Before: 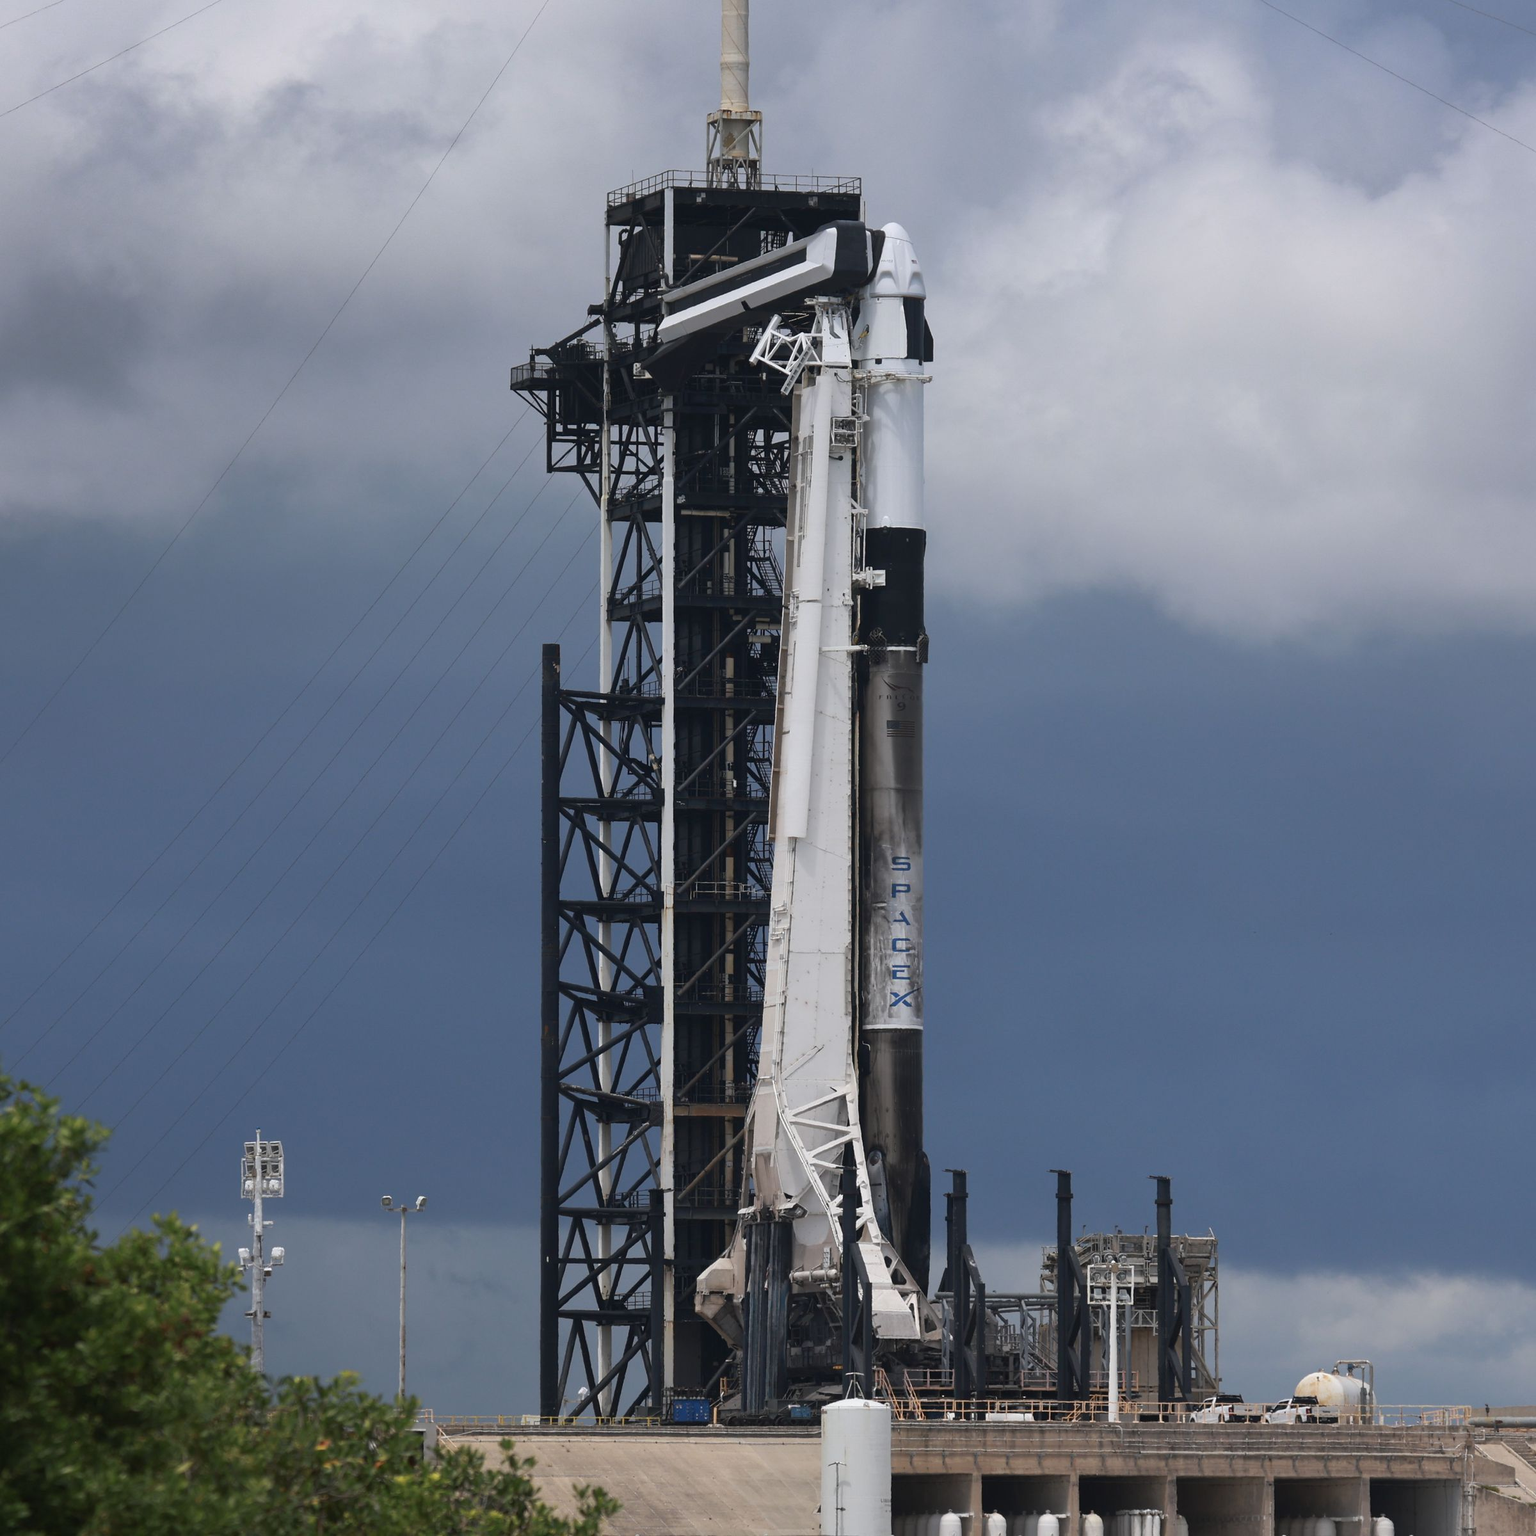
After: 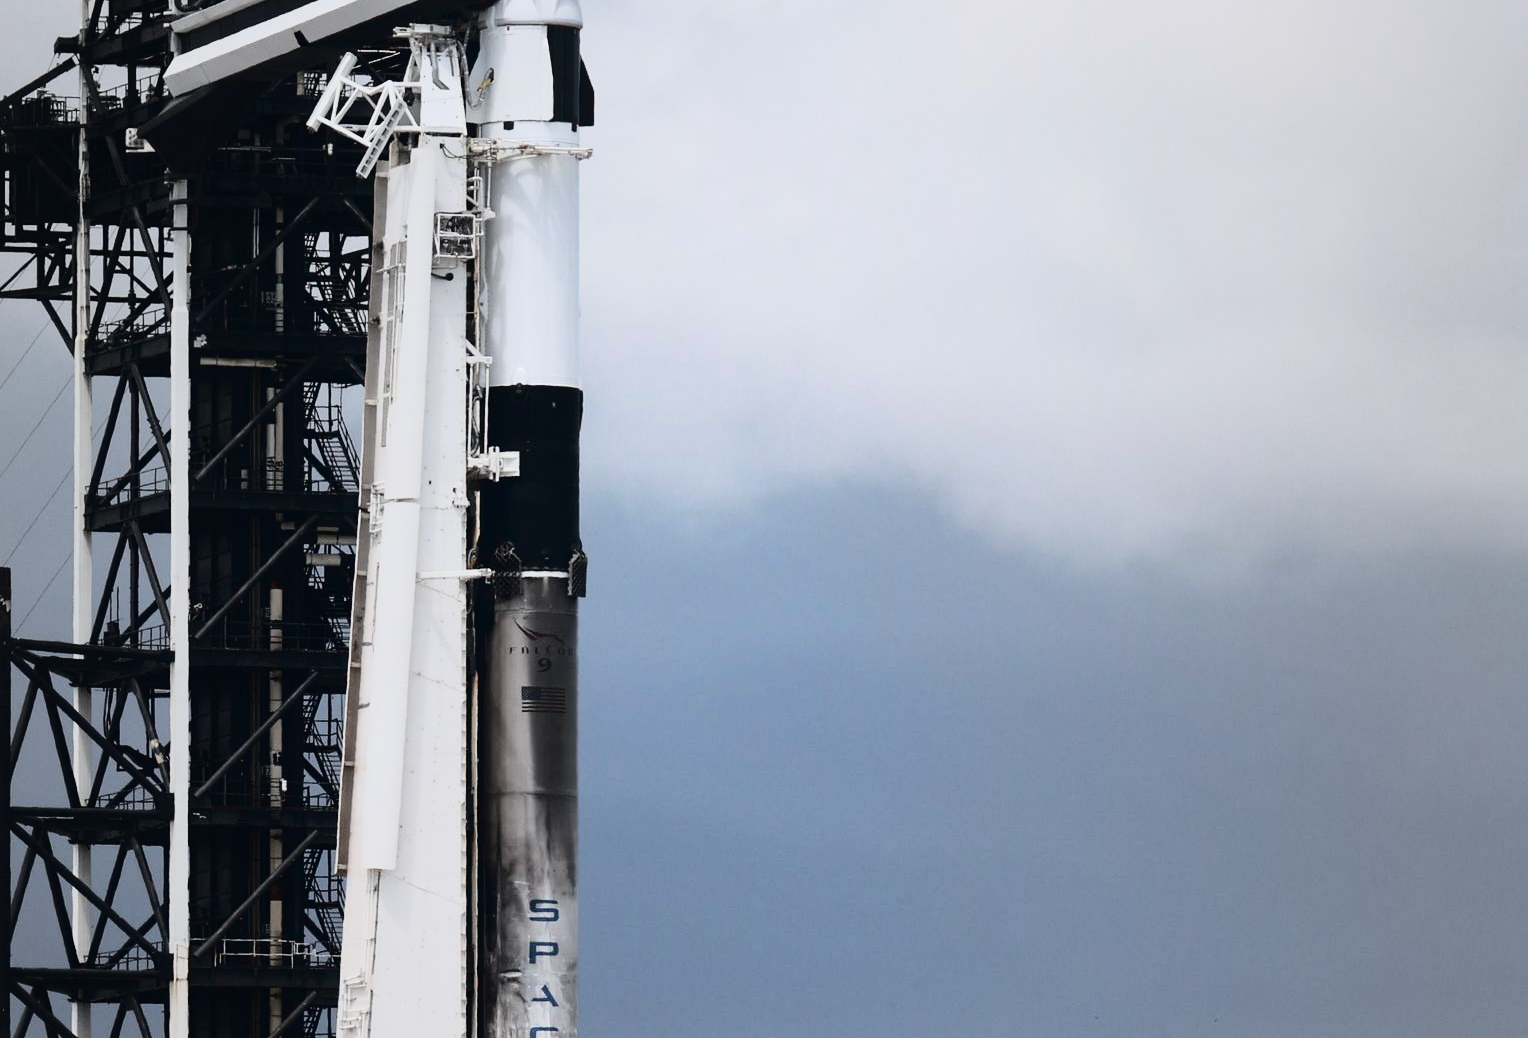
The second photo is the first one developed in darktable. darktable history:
tone curve: curves: ch0 [(0, 0) (0.003, 0.001) (0.011, 0.004) (0.025, 0.009) (0.044, 0.016) (0.069, 0.025) (0.1, 0.036) (0.136, 0.059) (0.177, 0.103) (0.224, 0.175) (0.277, 0.274) (0.335, 0.395) (0.399, 0.52) (0.468, 0.635) (0.543, 0.733) (0.623, 0.817) (0.709, 0.888) (0.801, 0.93) (0.898, 0.964) (1, 1)], color space Lab, independent channels, preserve colors none
vignetting: fall-off start 18.21%, fall-off radius 137.95%, brightness -0.207, center (-0.078, 0.066), width/height ratio 0.62, shape 0.59
crop: left 36.005%, top 18.293%, right 0.31%, bottom 38.444%
